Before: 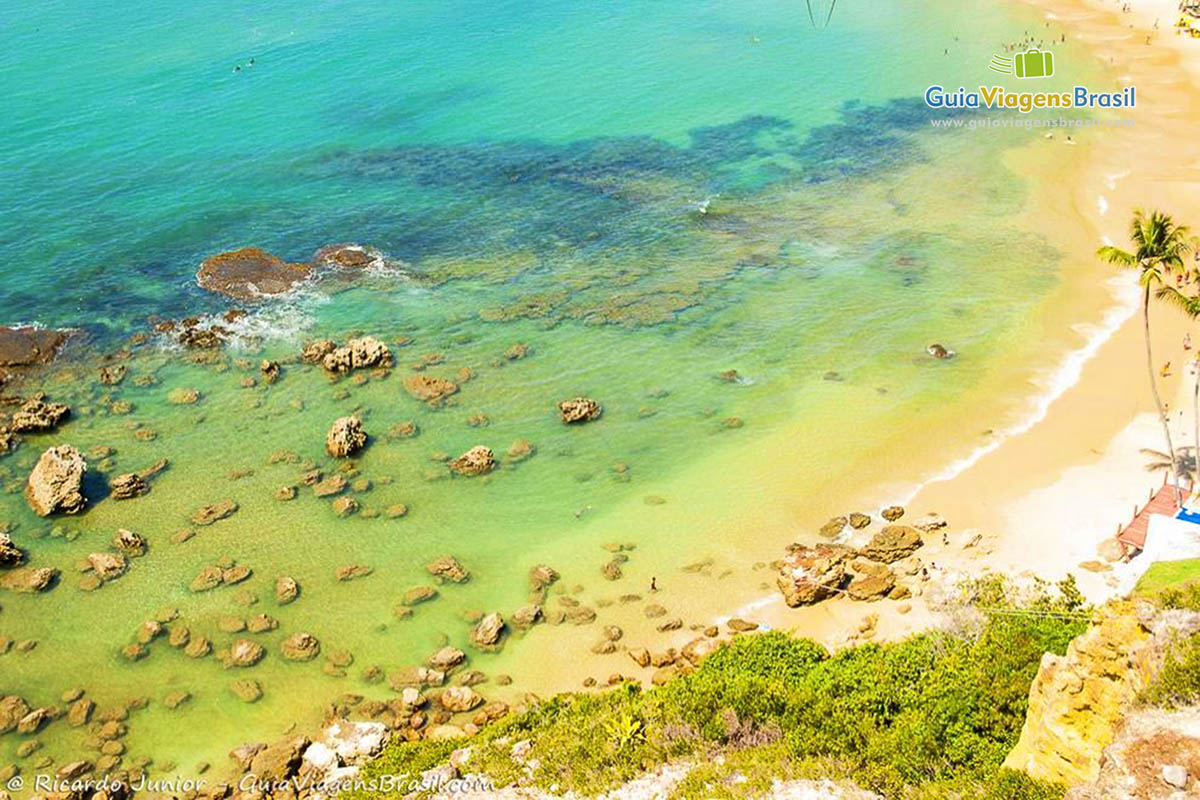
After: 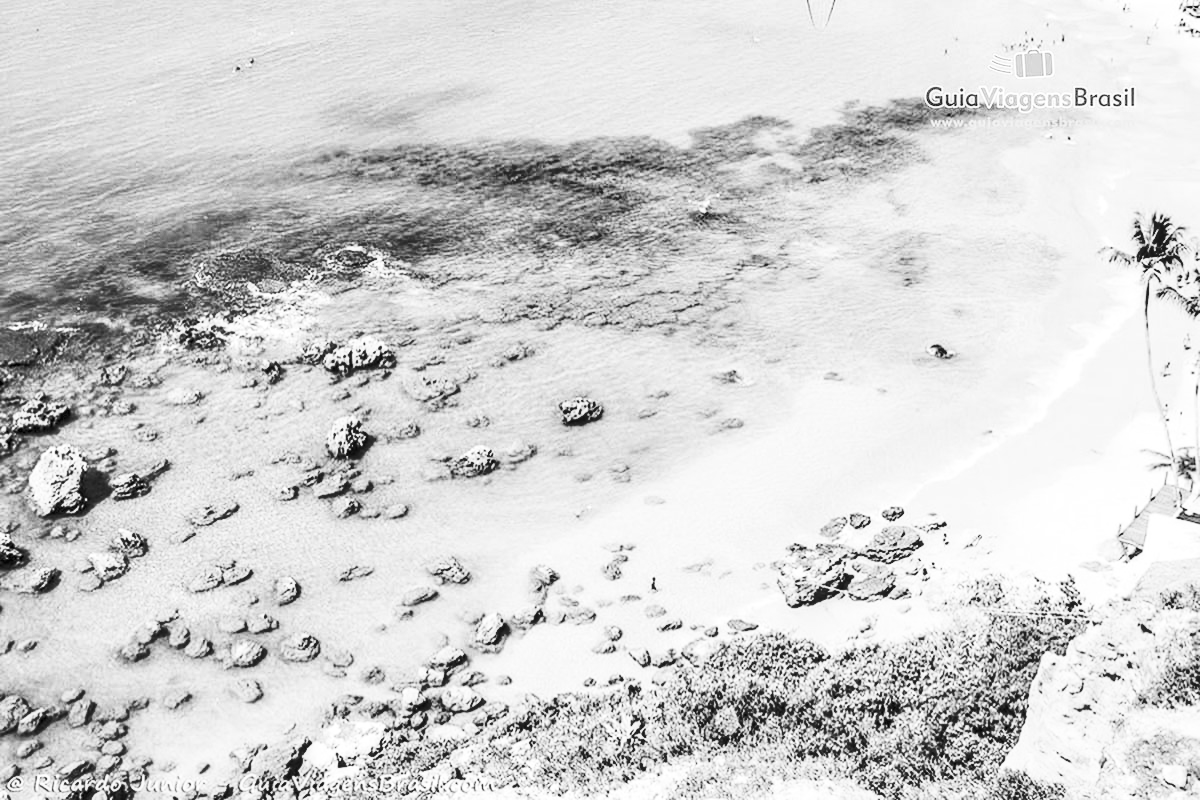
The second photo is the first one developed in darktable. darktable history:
white balance: red 0.983, blue 1.036
contrast brightness saturation: contrast 0.53, brightness 0.47, saturation -1
tone equalizer: on, module defaults
local contrast: on, module defaults
exposure: black level correction 0.002, exposure -0.1 EV, compensate highlight preservation false
shadows and highlights: soften with gaussian
